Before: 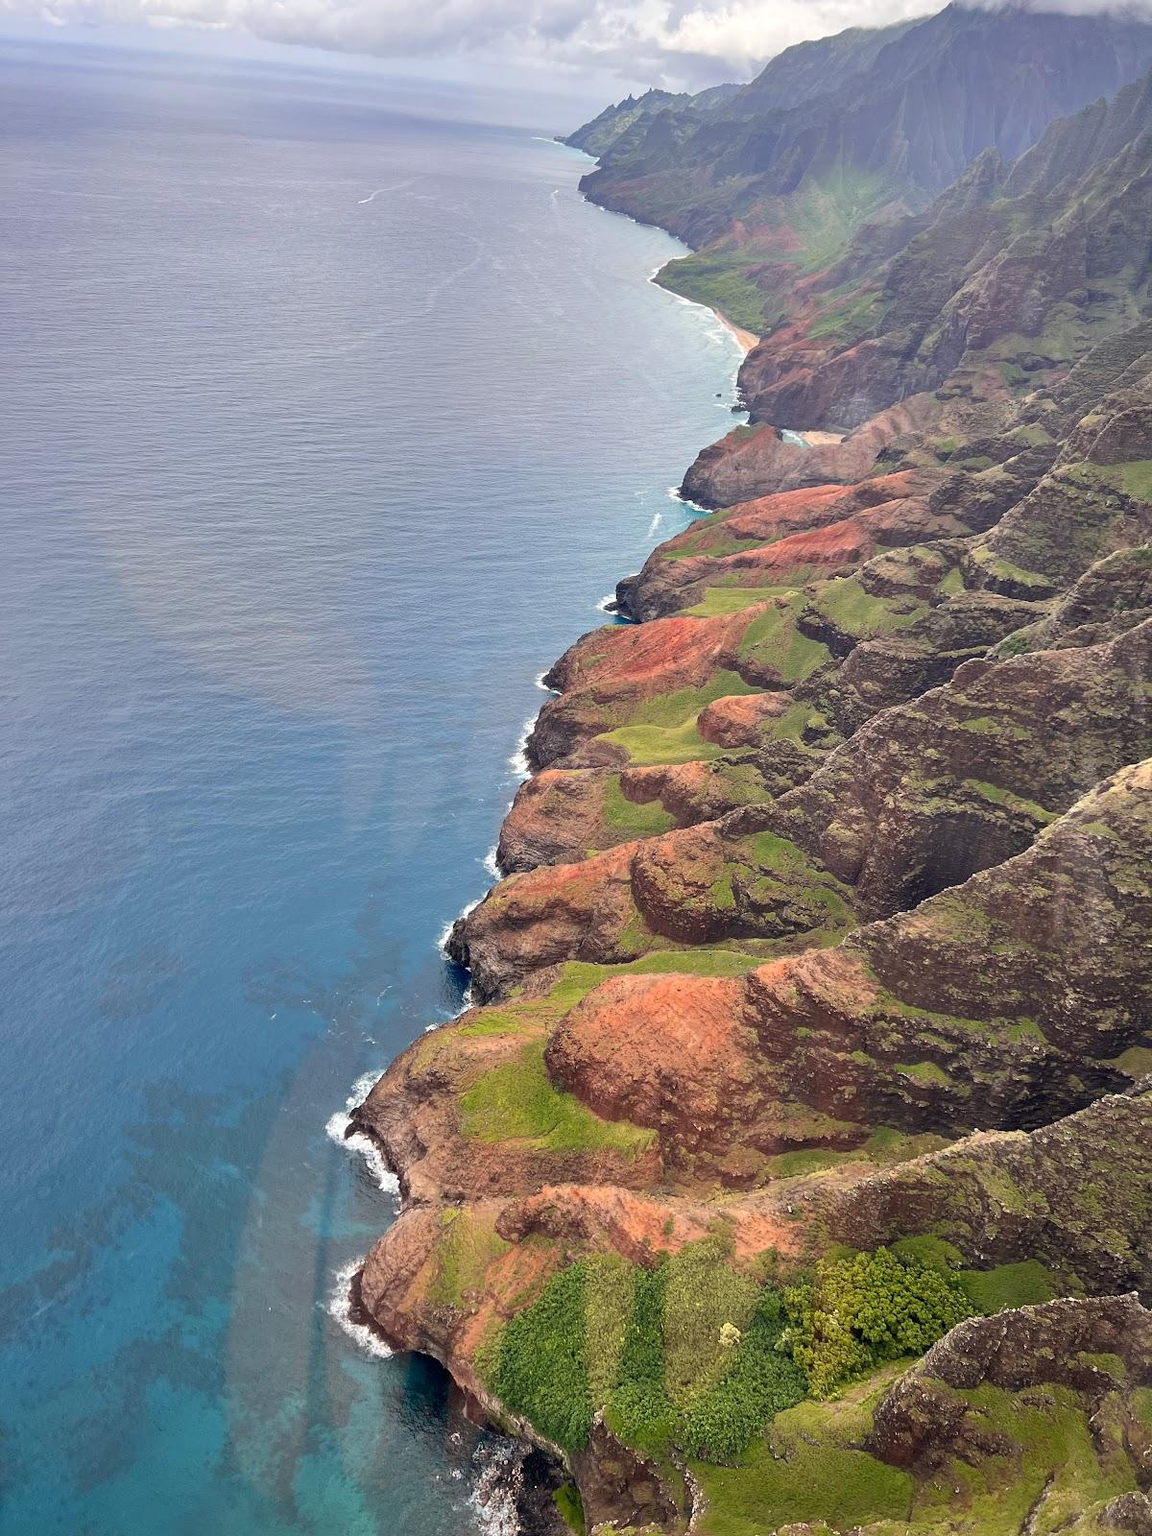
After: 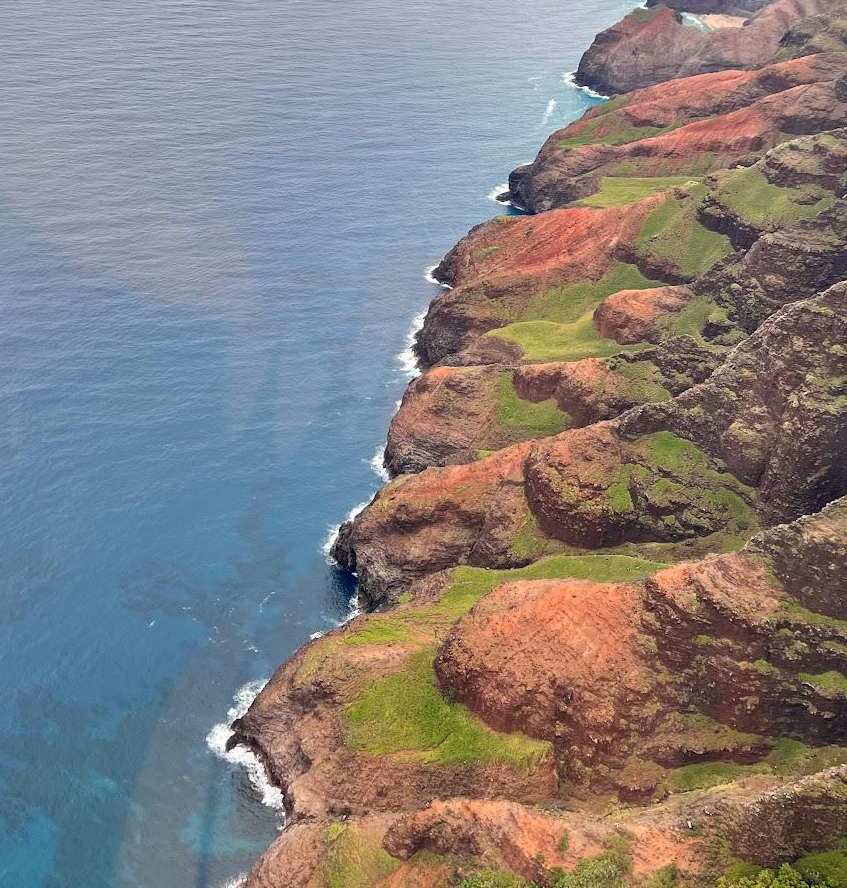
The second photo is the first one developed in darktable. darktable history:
crop: left 11.111%, top 27.193%, right 18.249%, bottom 17.264%
